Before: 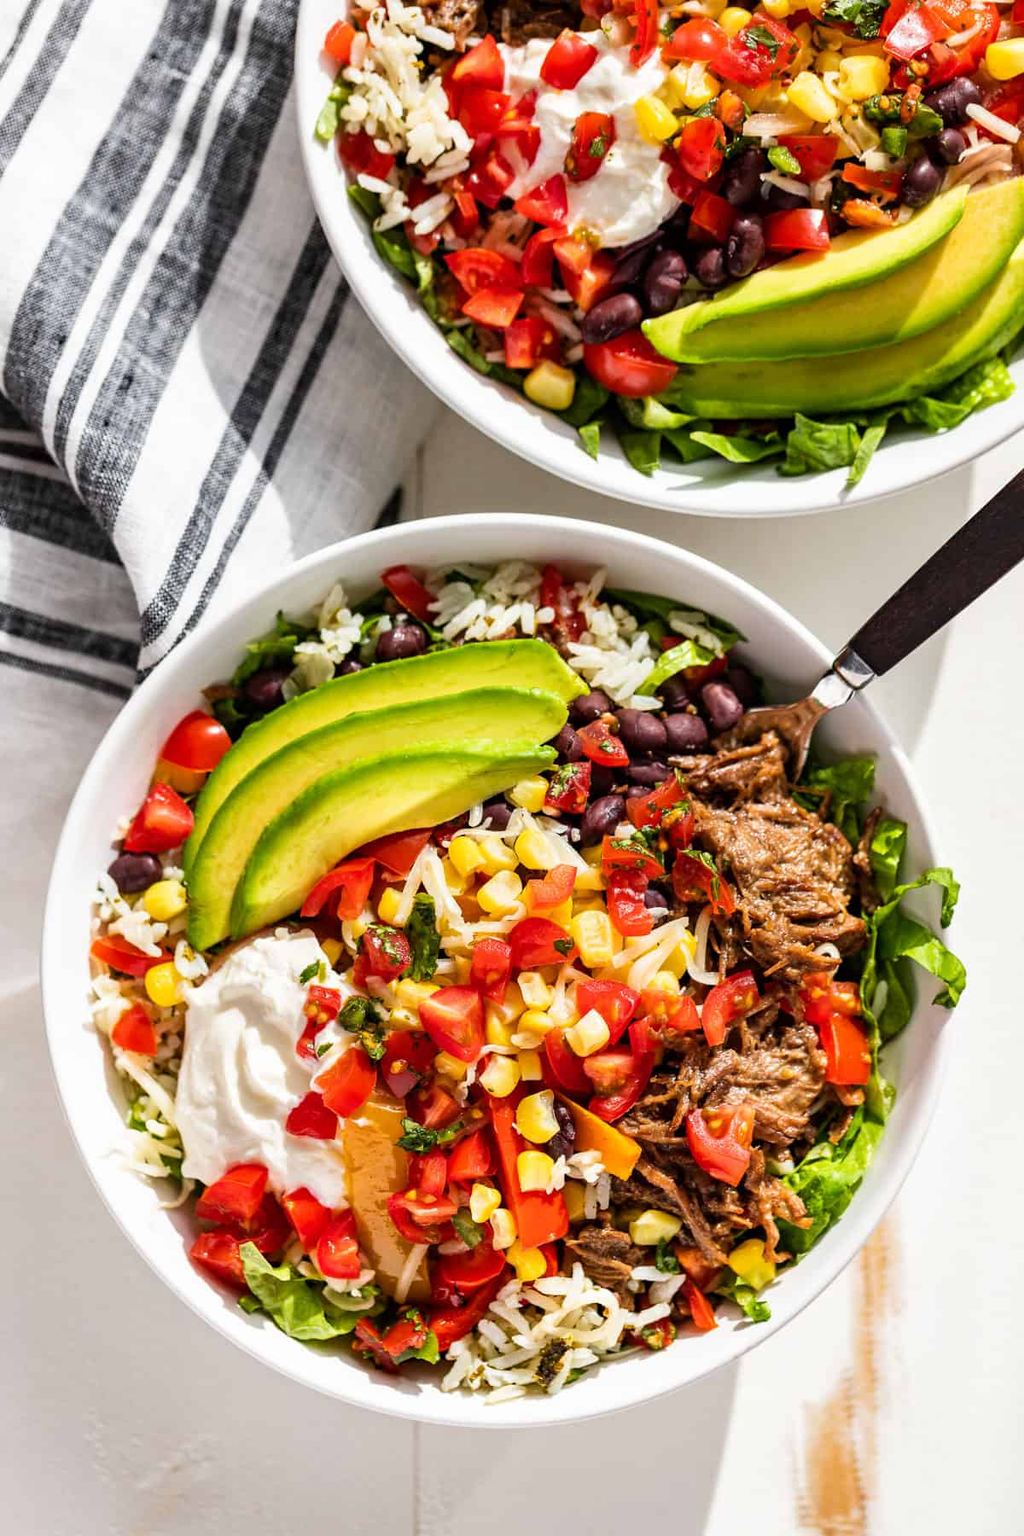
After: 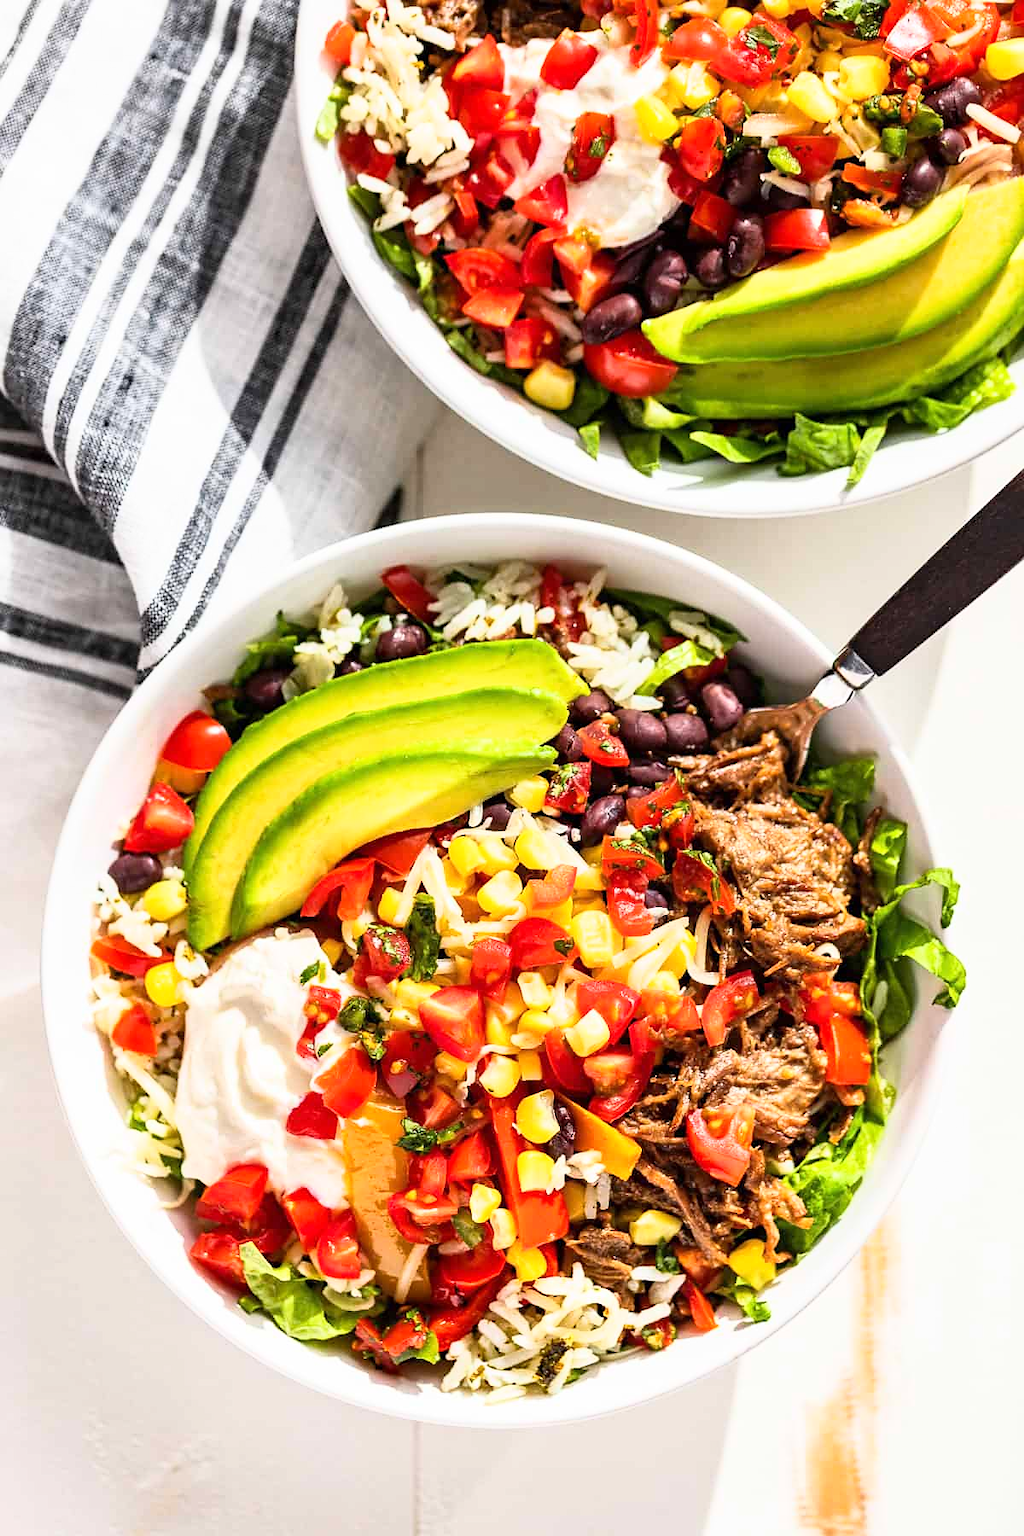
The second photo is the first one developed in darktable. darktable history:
sharpen: radius 0.998
base curve: curves: ch0 [(0, 0) (0.579, 0.807) (1, 1)]
